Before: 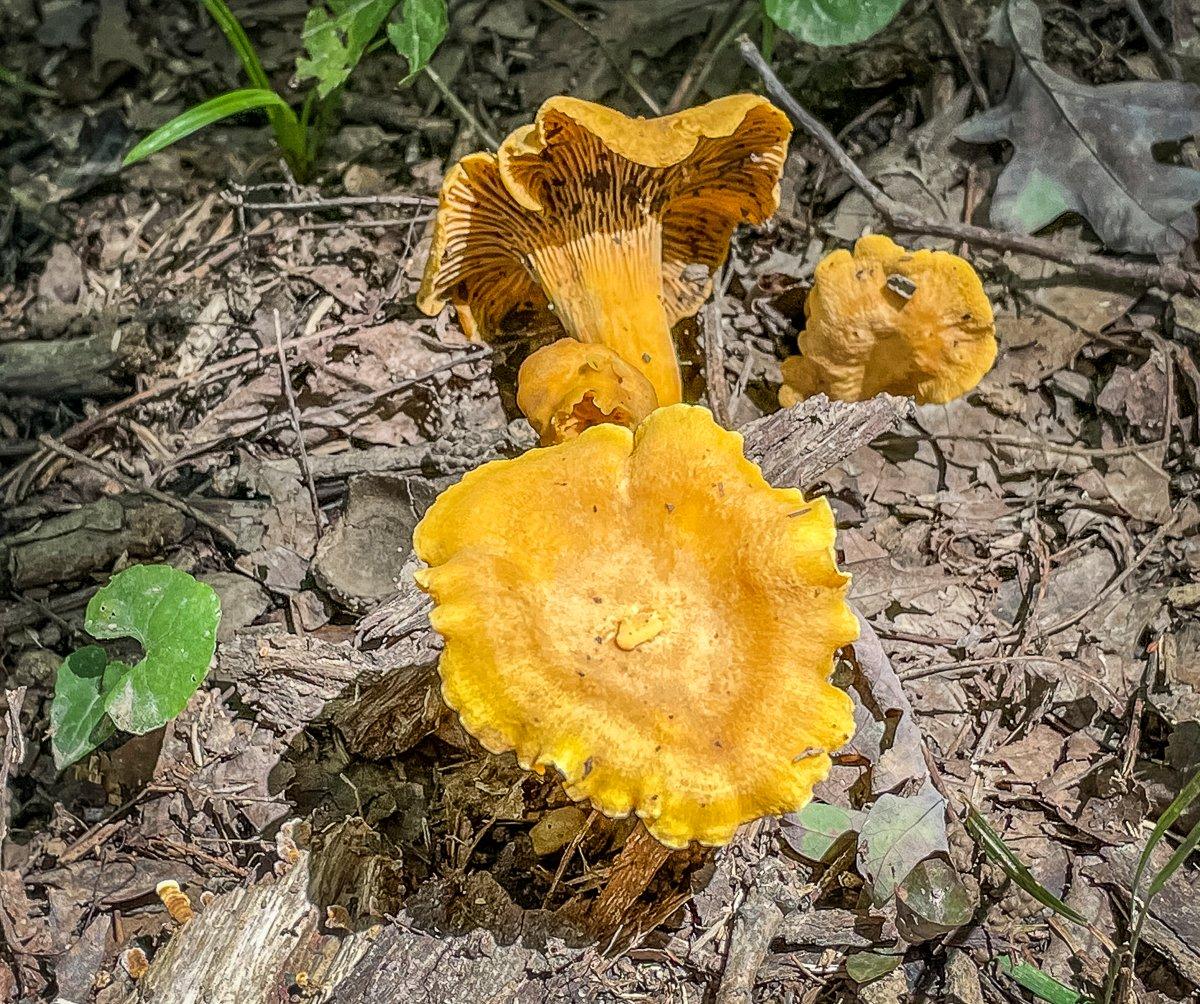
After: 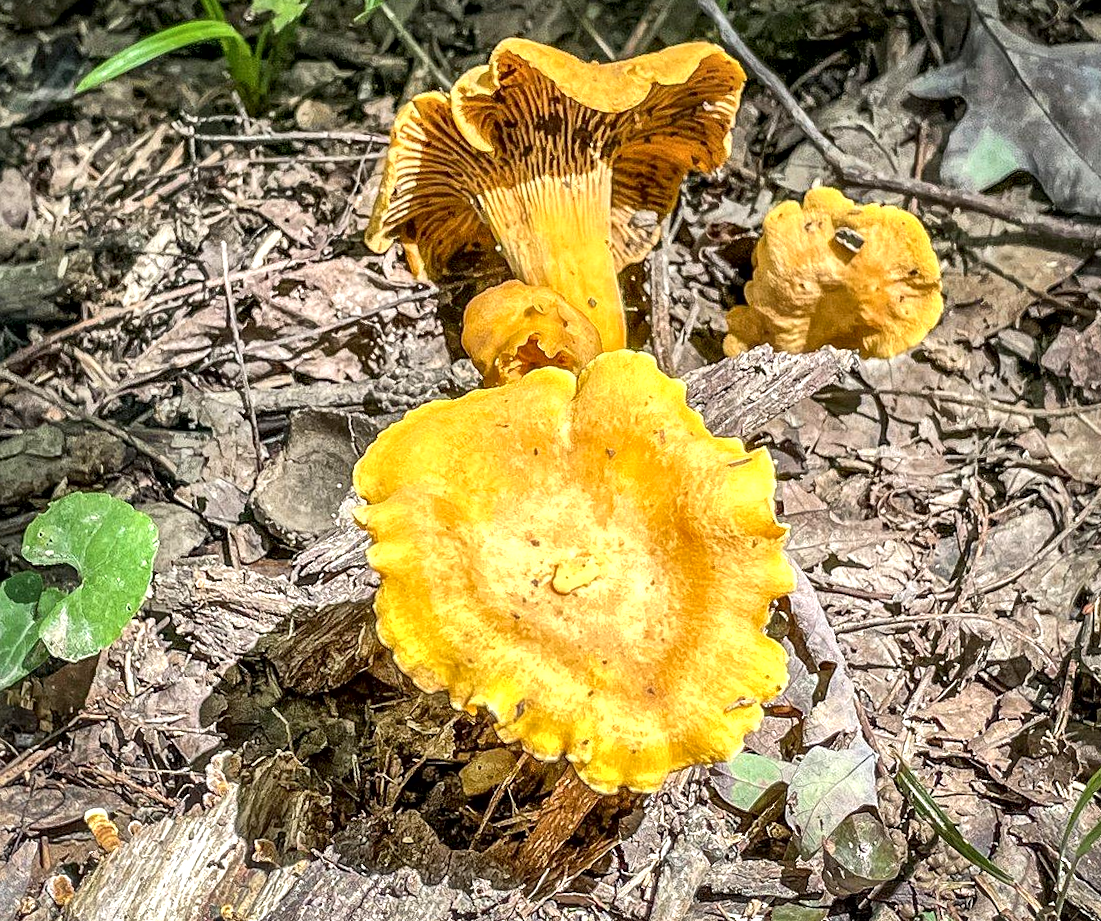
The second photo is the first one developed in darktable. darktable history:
local contrast: mode bilateral grid, contrast 25, coarseness 60, detail 151%, midtone range 0.2
crop and rotate: angle -1.94°, left 3.15%, top 3.949%, right 1.438%, bottom 0.642%
exposure: black level correction 0.001, exposure 0.498 EV, compensate highlight preservation false
